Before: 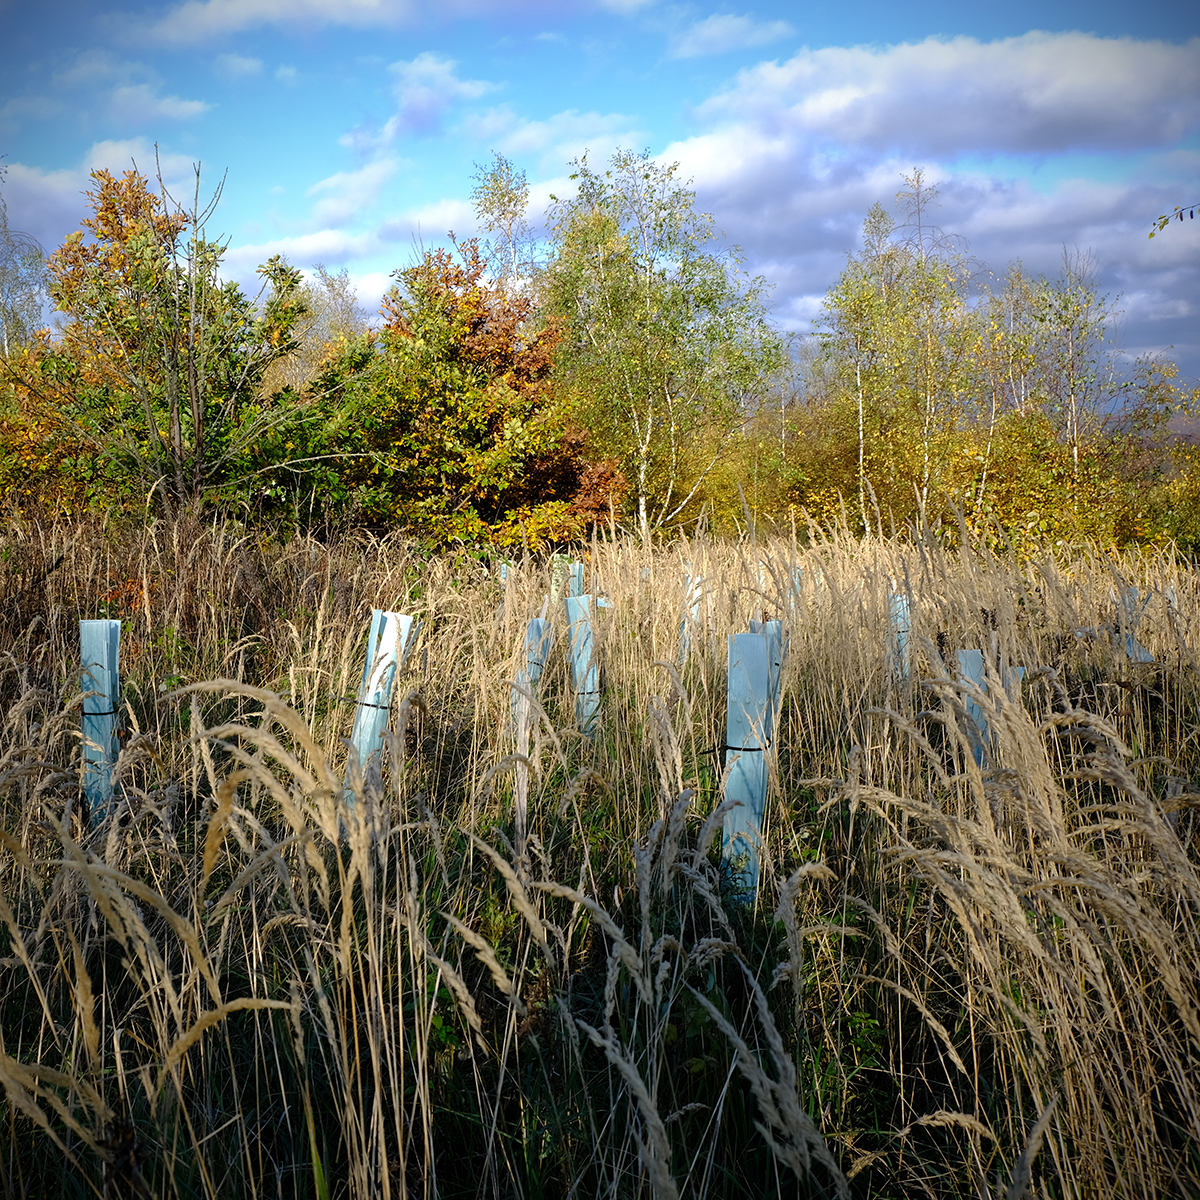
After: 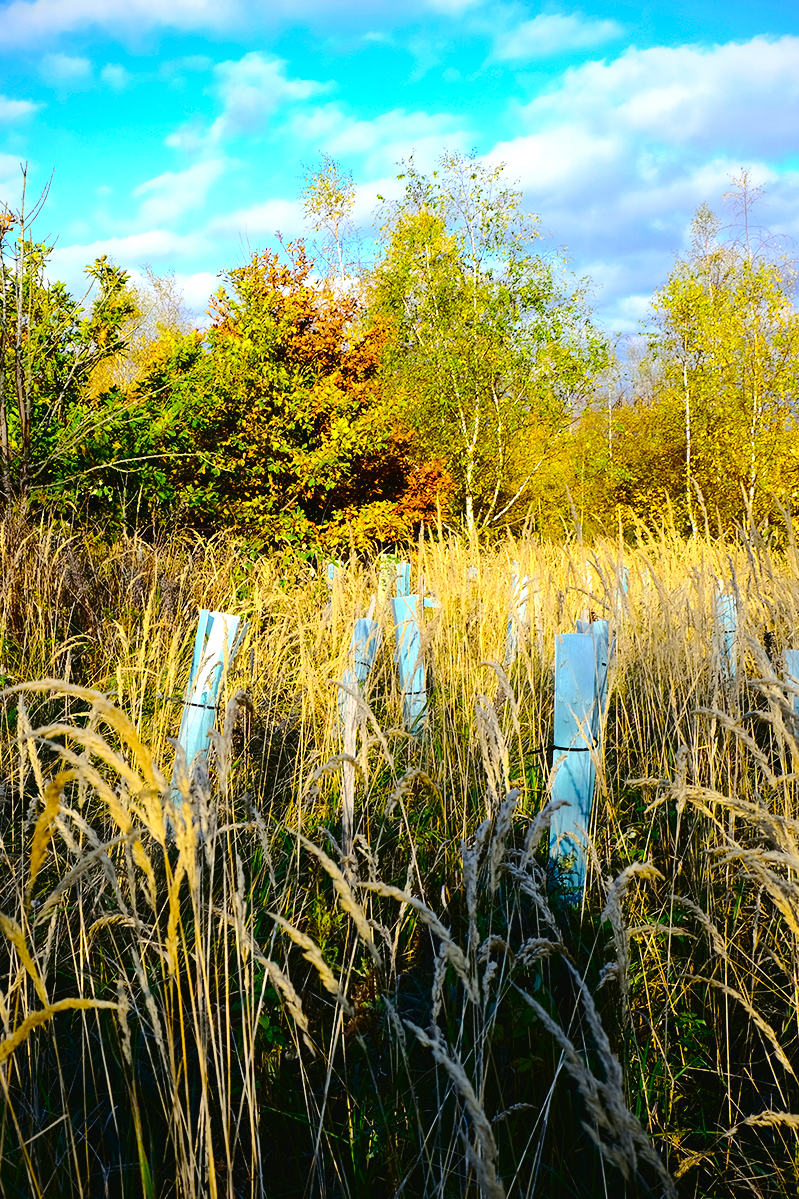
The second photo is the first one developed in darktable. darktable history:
crop and rotate: left 14.436%, right 18.898%
color balance rgb: perceptual saturation grading › global saturation 20%, global vibrance 20%
tone curve: curves: ch0 [(0.003, 0.023) (0.071, 0.052) (0.236, 0.197) (0.466, 0.557) (0.644, 0.748) (0.803, 0.88) (0.994, 0.968)]; ch1 [(0, 0) (0.262, 0.227) (0.417, 0.386) (0.469, 0.467) (0.502, 0.498) (0.528, 0.53) (0.573, 0.57) (0.605, 0.621) (0.644, 0.671) (0.686, 0.728) (0.994, 0.987)]; ch2 [(0, 0) (0.262, 0.188) (0.385, 0.353) (0.427, 0.424) (0.495, 0.493) (0.515, 0.534) (0.547, 0.556) (0.589, 0.613) (0.644, 0.748) (1, 1)], color space Lab, independent channels, preserve colors none
levels: levels [0, 0.476, 0.951]
